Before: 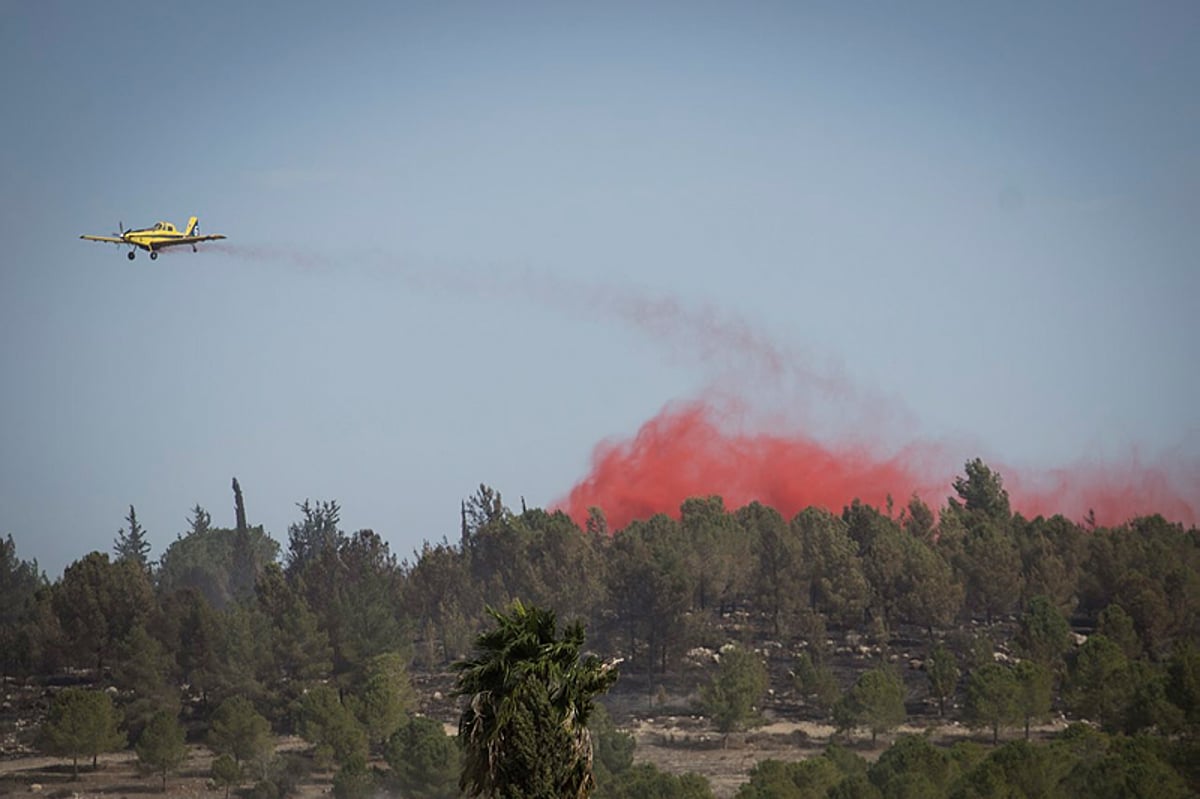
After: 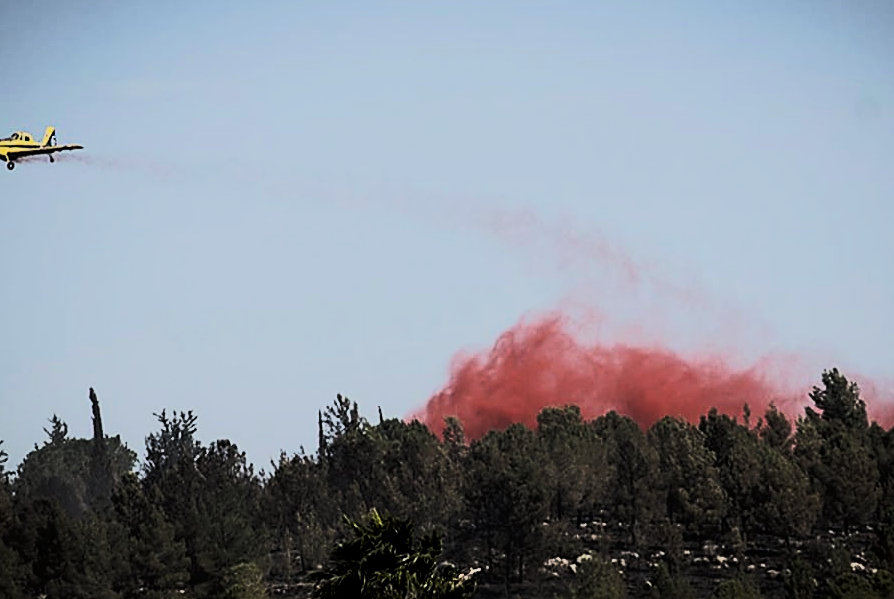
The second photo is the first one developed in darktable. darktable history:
crop and rotate: left 11.982%, top 11.347%, right 13.452%, bottom 13.677%
sharpen: on, module defaults
filmic rgb: black relative exposure -7.65 EV, white relative exposure 4.56 EV, threshold 2.95 EV, hardness 3.61, color science v6 (2022), enable highlight reconstruction true
tone curve: curves: ch0 [(0, 0) (0.003, 0.002) (0.011, 0.004) (0.025, 0.005) (0.044, 0.009) (0.069, 0.013) (0.1, 0.017) (0.136, 0.036) (0.177, 0.066) (0.224, 0.102) (0.277, 0.143) (0.335, 0.197) (0.399, 0.268) (0.468, 0.389) (0.543, 0.549) (0.623, 0.714) (0.709, 0.801) (0.801, 0.854) (0.898, 0.9) (1, 1)], color space Lab, linked channels, preserve colors none
tone equalizer: on, module defaults
exposure: black level correction 0.009, exposure 0.106 EV, compensate highlight preservation false
